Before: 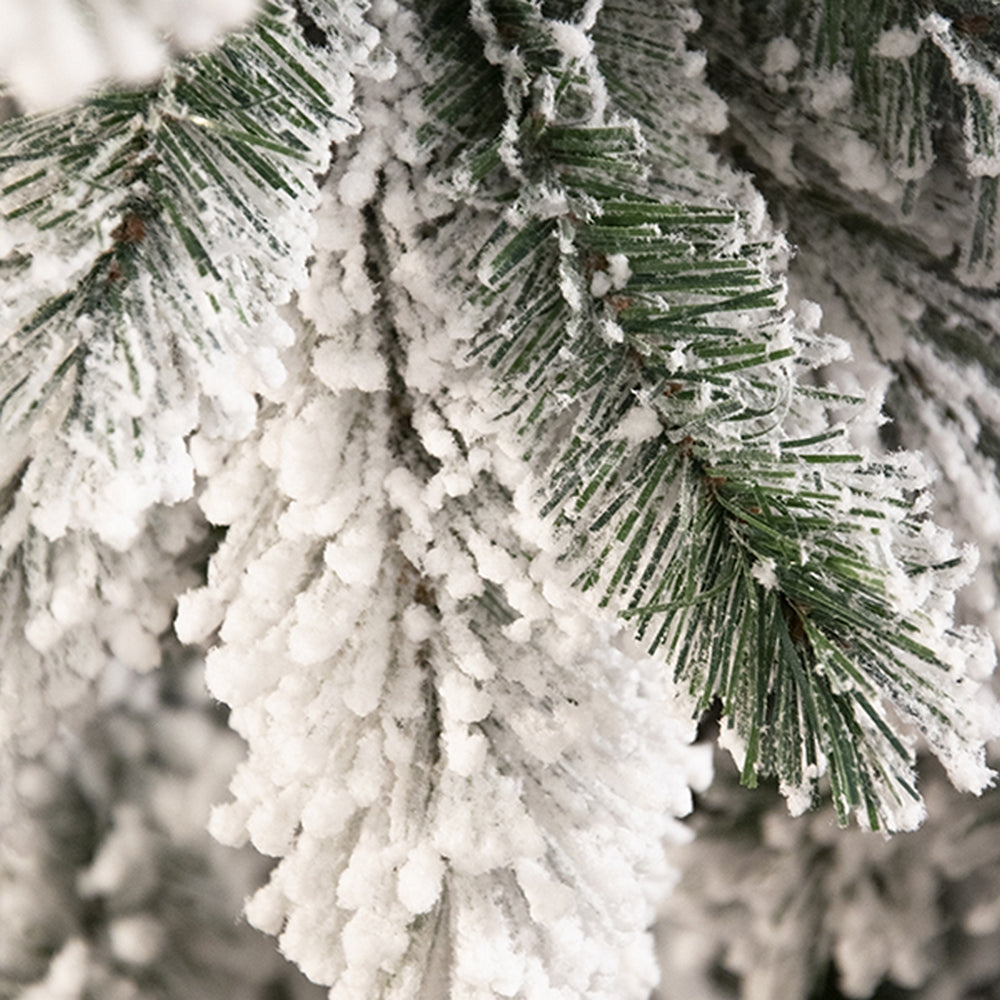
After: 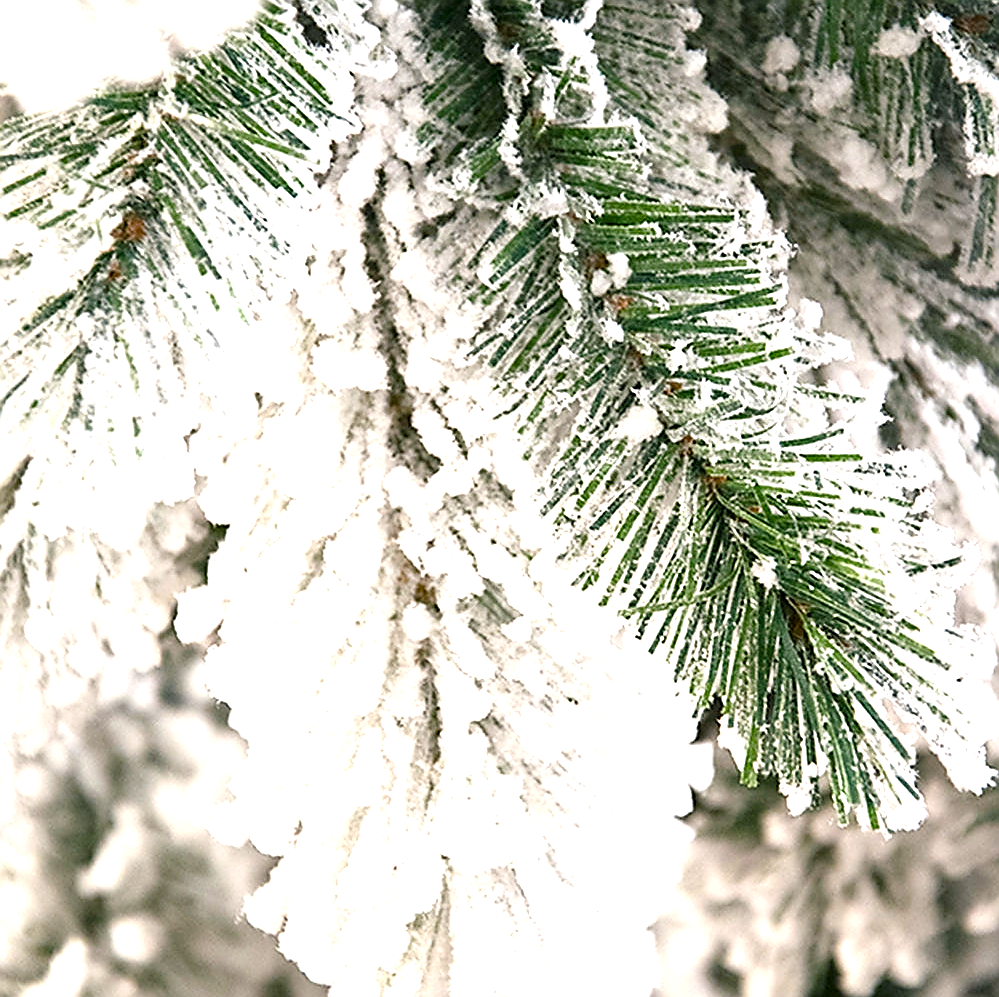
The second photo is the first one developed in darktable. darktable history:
contrast brightness saturation: contrast 0.038, saturation 0.071
sharpen: radius 1.358, amount 1.268, threshold 0.687
color balance rgb: shadows lift › luminance -7.572%, shadows lift › chroma 2.21%, shadows lift › hue 202.36°, perceptual saturation grading › global saturation 24.258%, perceptual saturation grading › highlights -23.922%, perceptual saturation grading › mid-tones 24.013%, perceptual saturation grading › shadows 41.136%
crop: top 0.149%, bottom 0.138%
exposure: black level correction 0, exposure 1.102 EV, compensate highlight preservation false
